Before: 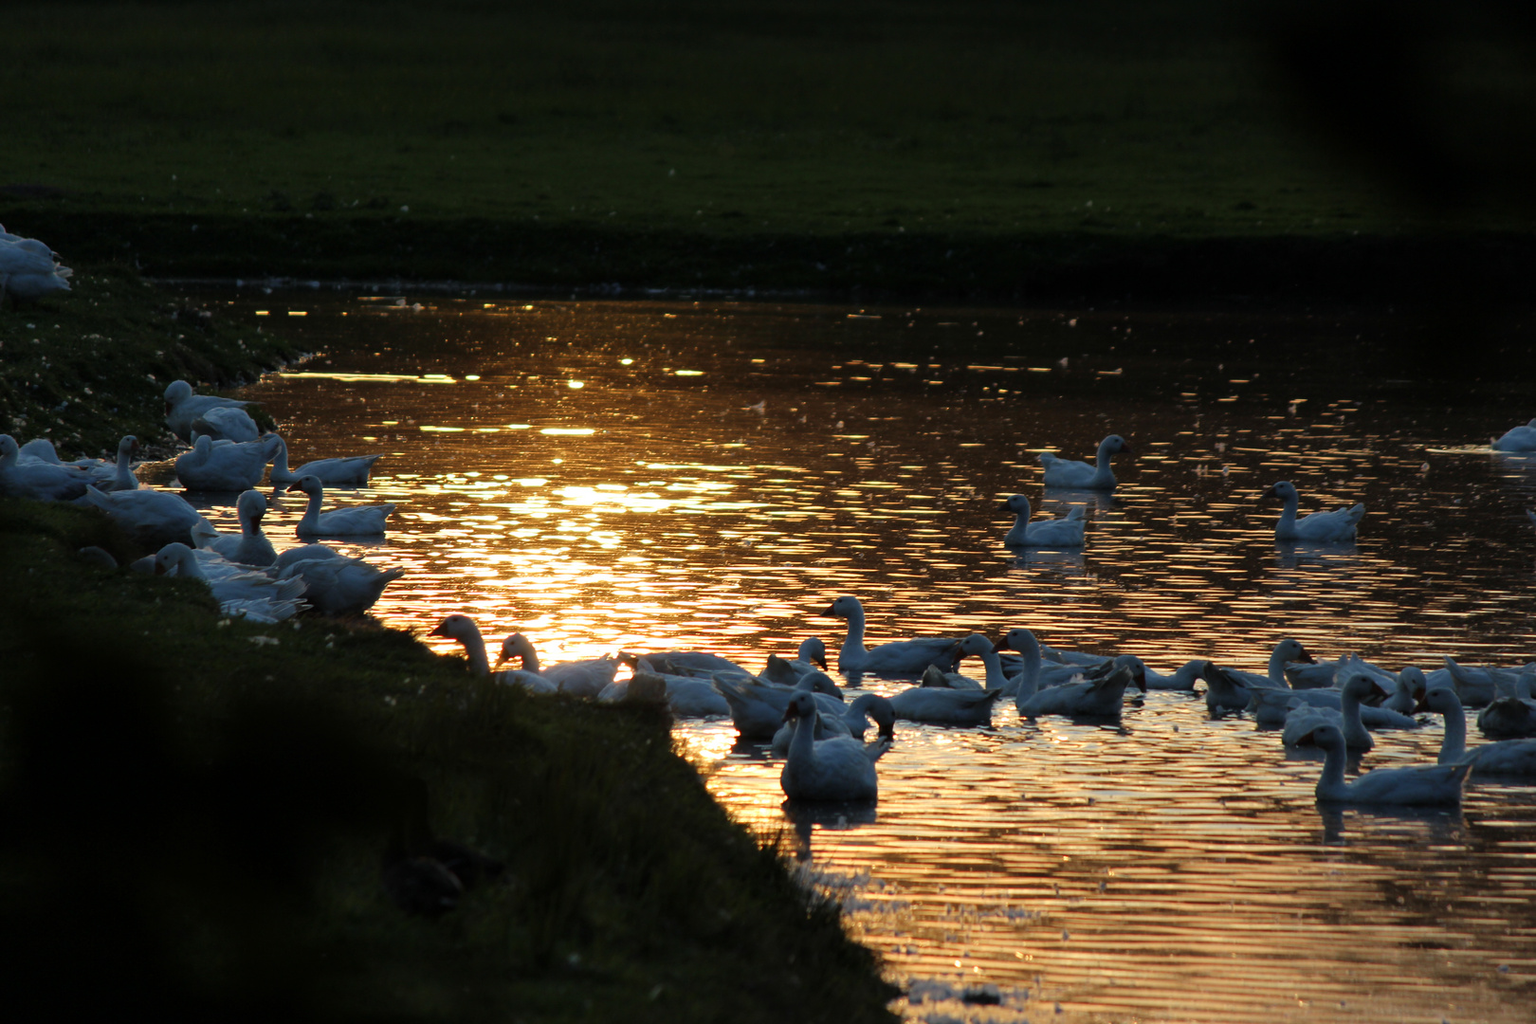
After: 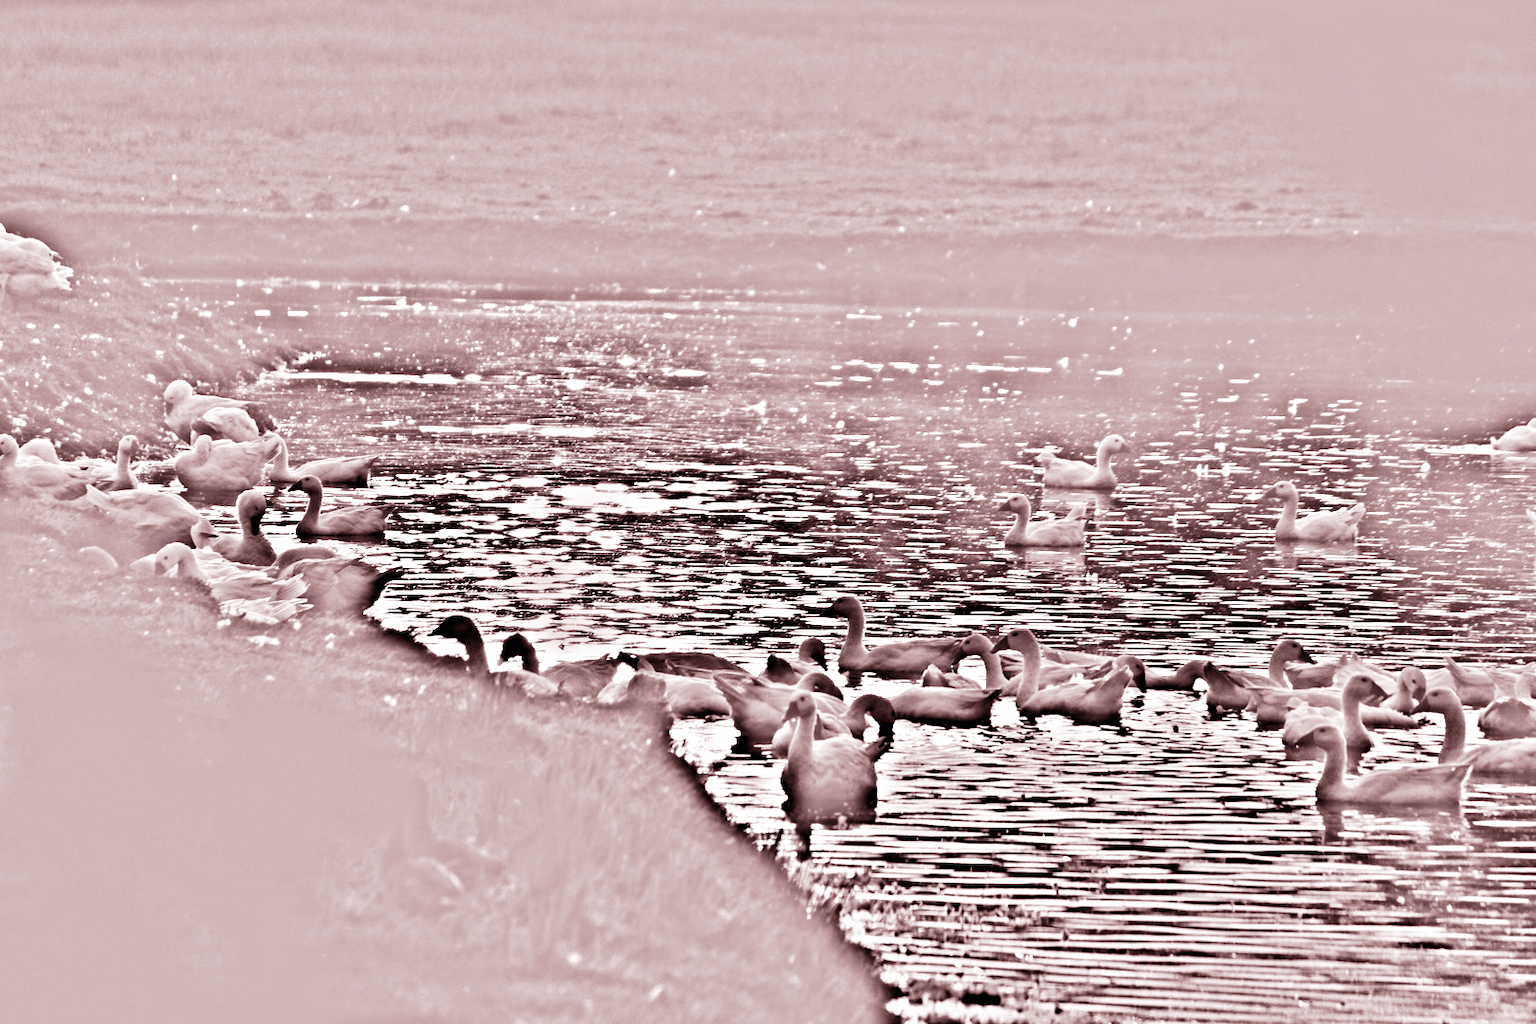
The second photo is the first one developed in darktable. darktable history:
base curve: curves: ch0 [(0, 0) (0.007, 0.004) (0.027, 0.03) (0.046, 0.07) (0.207, 0.54) (0.442, 0.872) (0.673, 0.972) (1, 1)], preserve colors none
rgb levels: mode RGB, independent channels, levels [[0, 0.474, 1], [0, 0.5, 1], [0, 0.5, 1]]
highpass: on, module defaults
